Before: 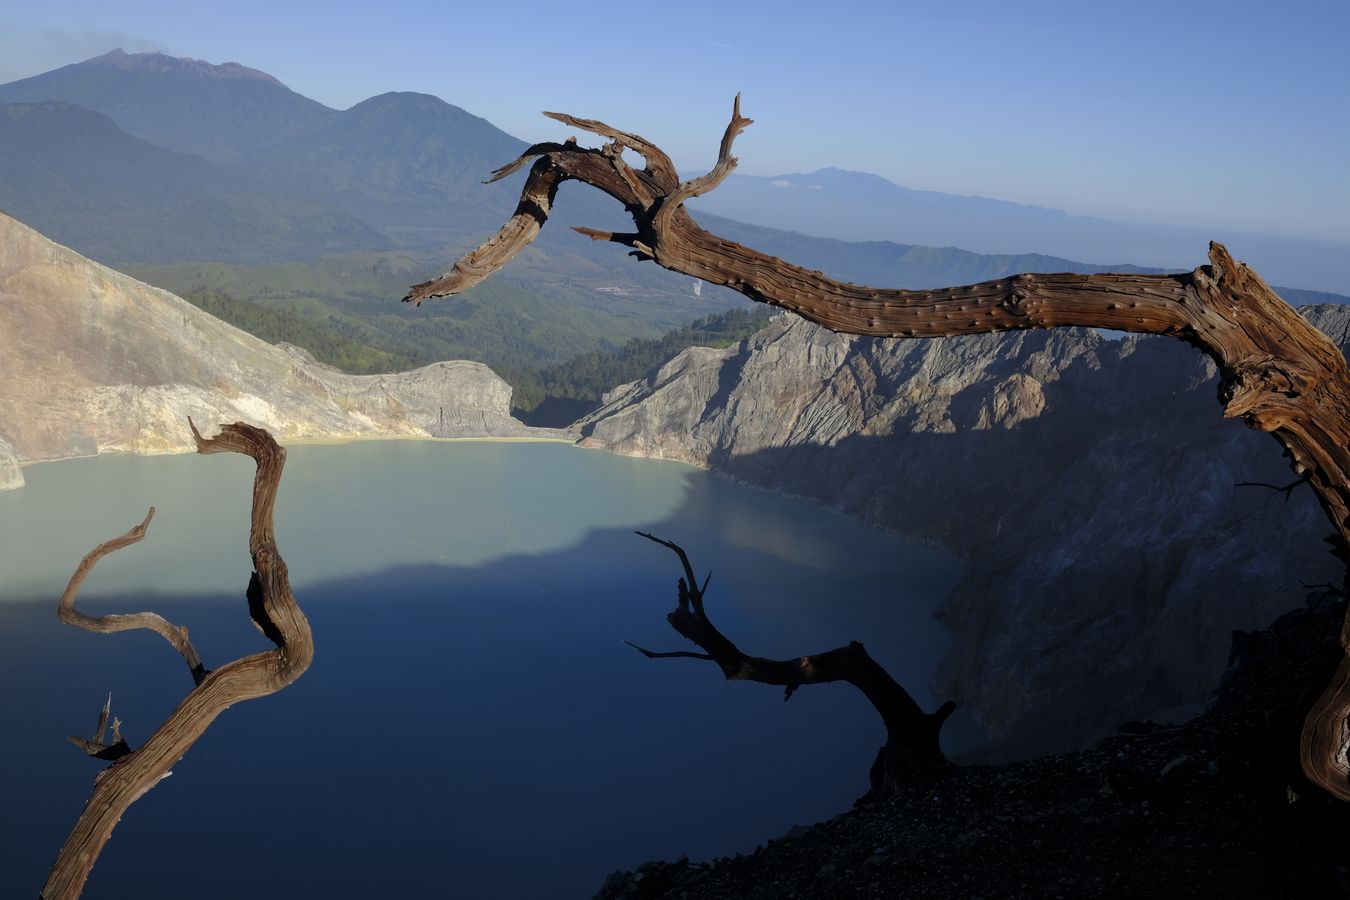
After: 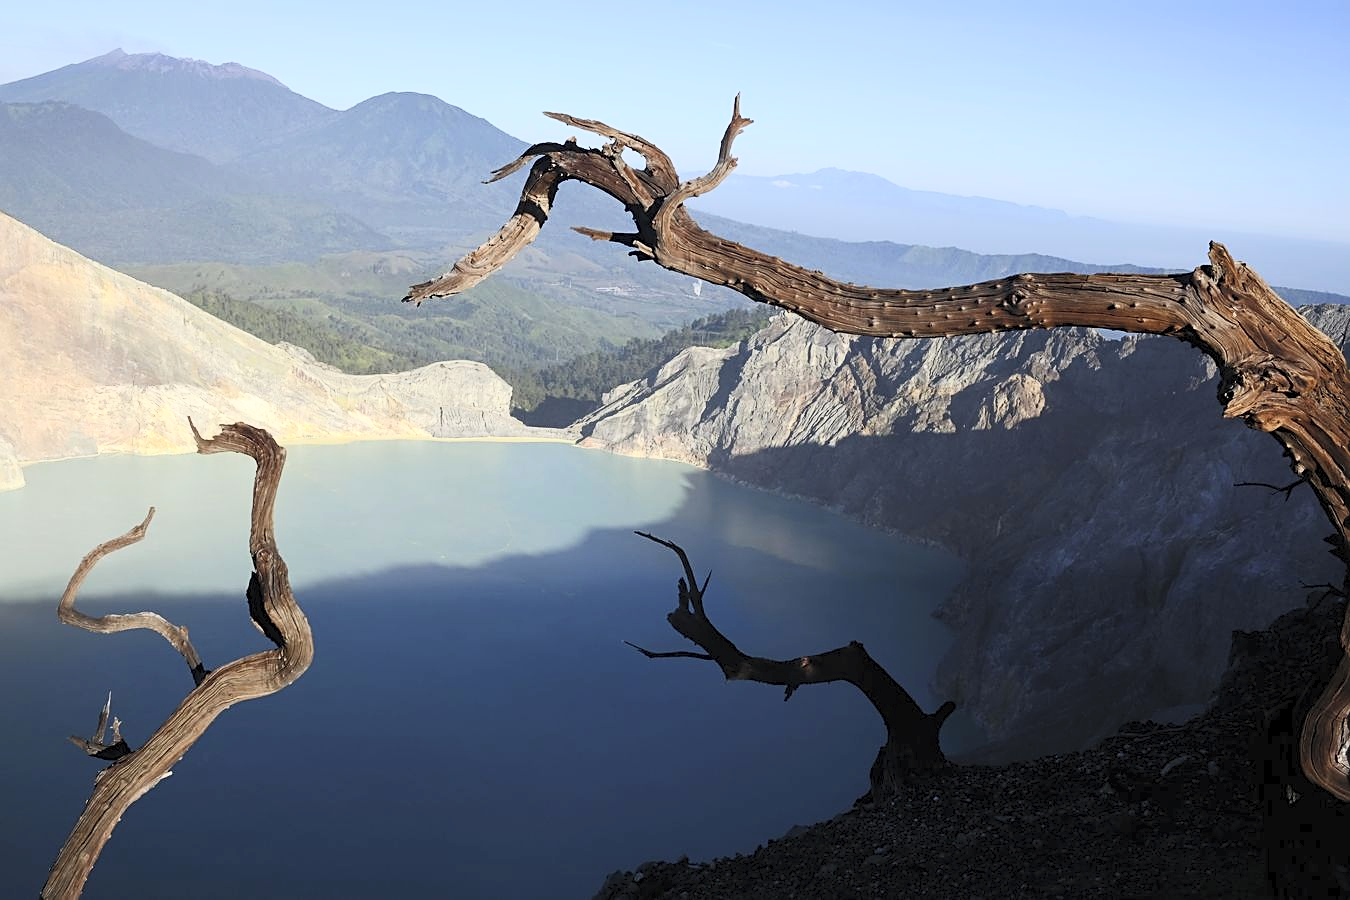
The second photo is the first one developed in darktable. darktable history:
contrast brightness saturation: contrast 0.379, brightness 0.532
sharpen: on, module defaults
